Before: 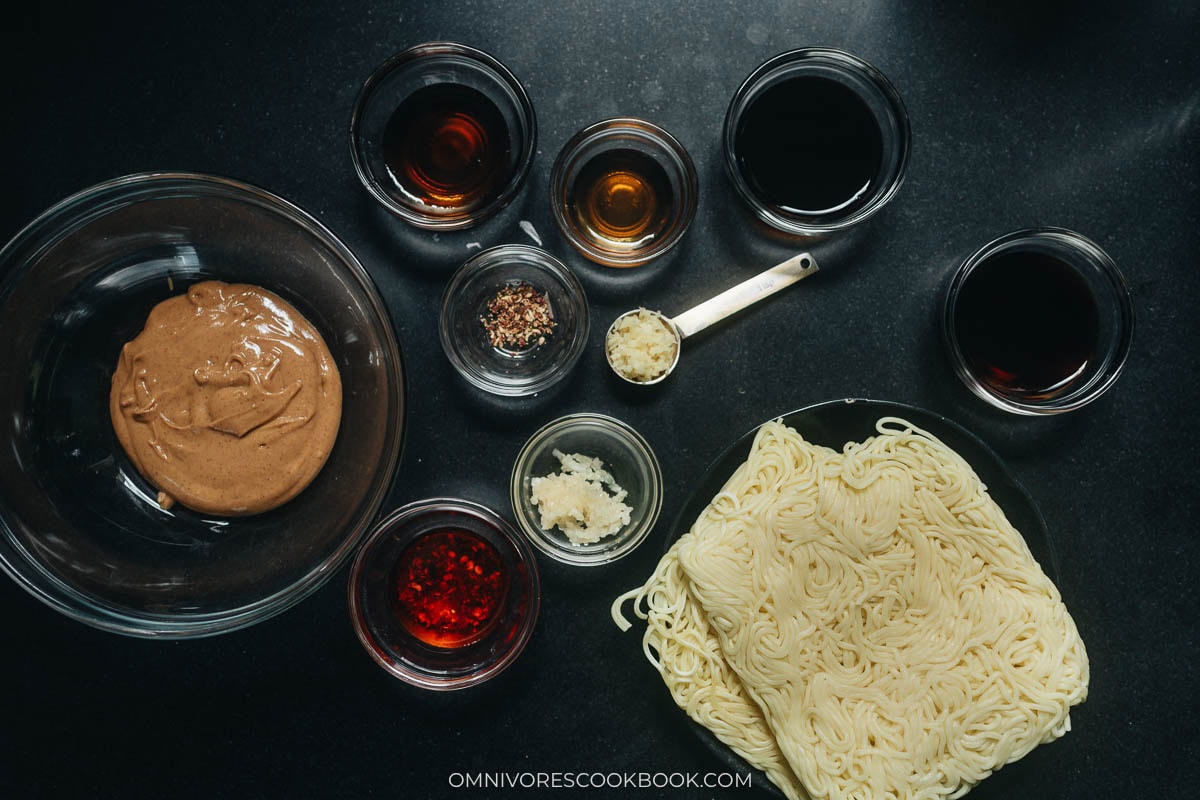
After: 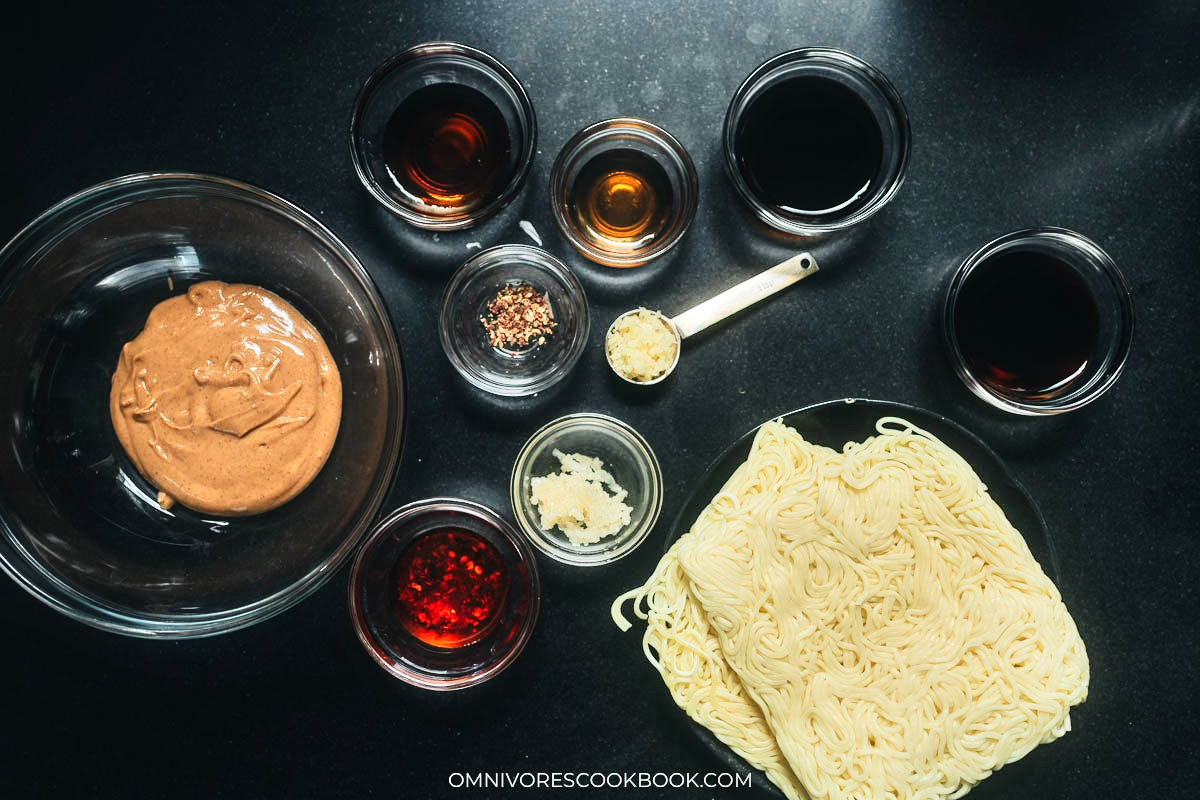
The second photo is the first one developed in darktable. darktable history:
tone equalizer: -7 EV 0.155 EV, -6 EV 0.602 EV, -5 EV 1.18 EV, -4 EV 1.35 EV, -3 EV 1.16 EV, -2 EV 0.6 EV, -1 EV 0.154 EV, edges refinement/feathering 500, mask exposure compensation -1.57 EV, preserve details guided filter
